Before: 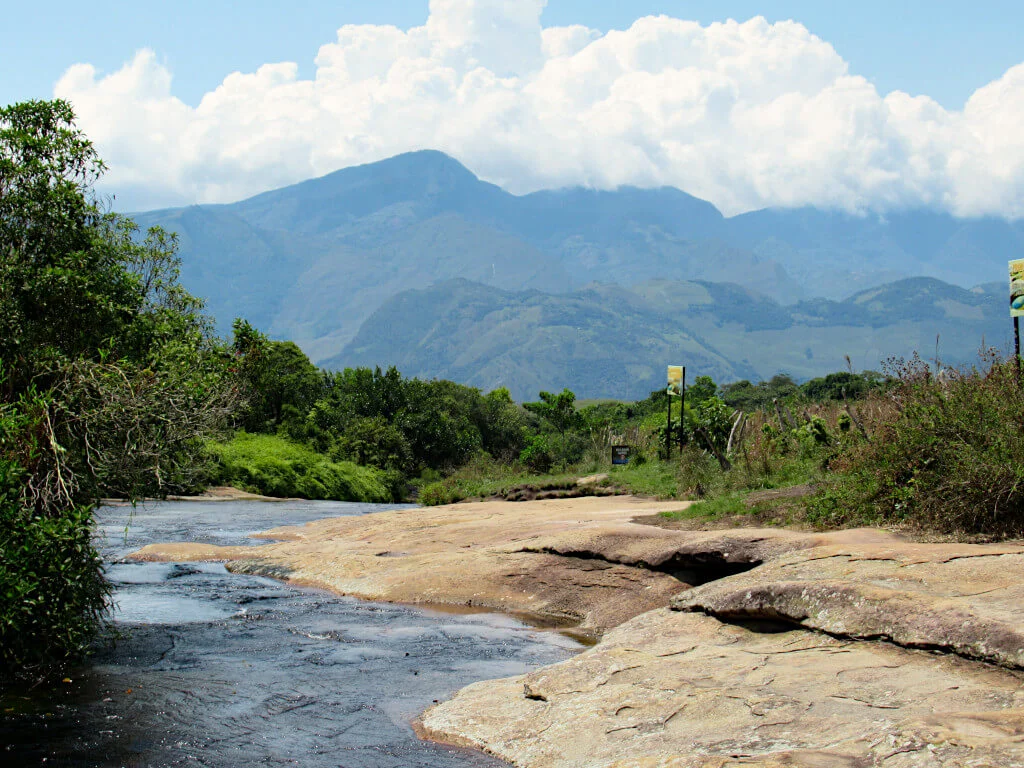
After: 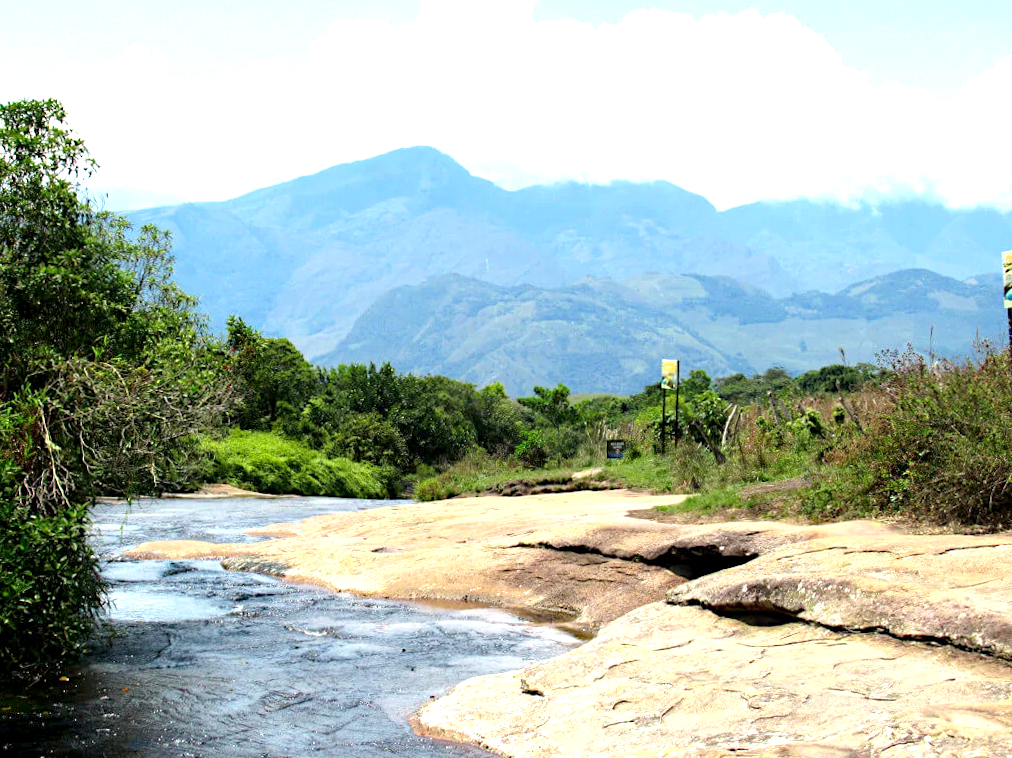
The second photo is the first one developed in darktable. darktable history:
exposure: black level correction 0.001, exposure 1 EV, compensate highlight preservation false
rotate and perspective: rotation -0.45°, automatic cropping original format, crop left 0.008, crop right 0.992, crop top 0.012, crop bottom 0.988
